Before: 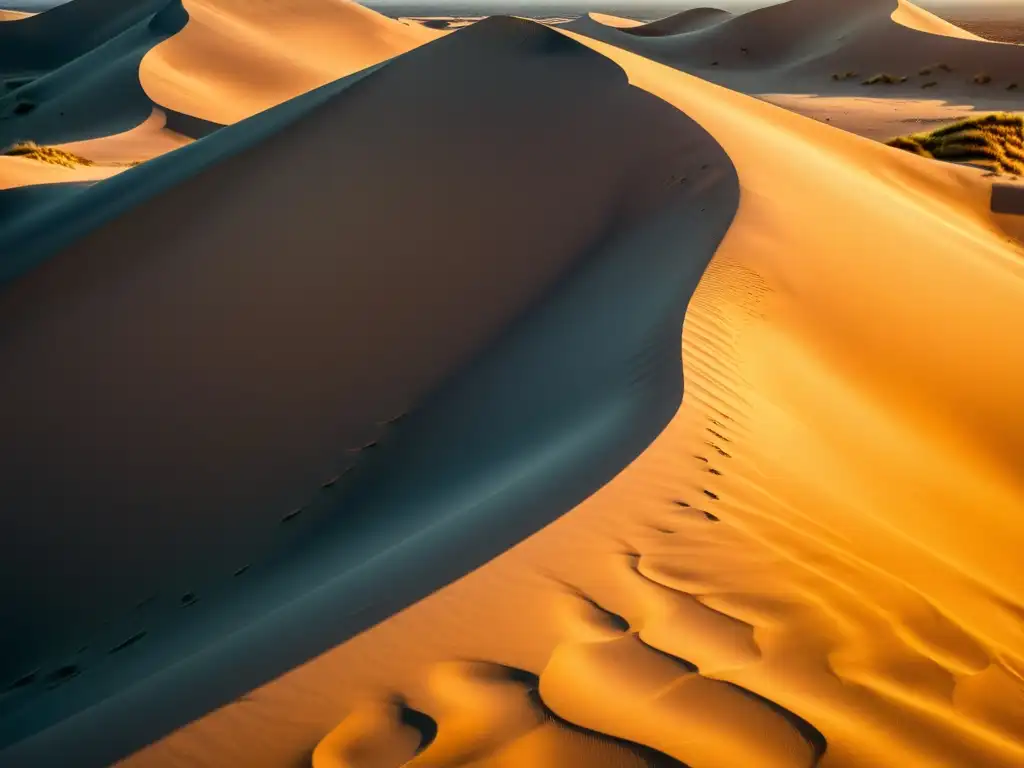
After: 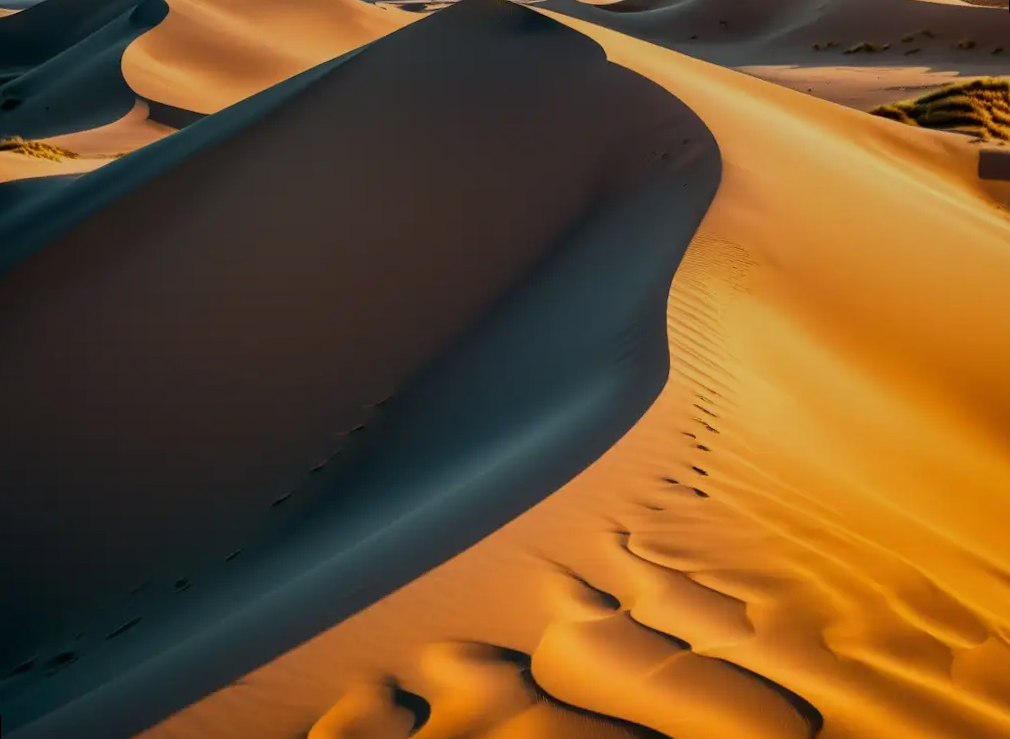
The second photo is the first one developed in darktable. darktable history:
rotate and perspective: rotation -1.32°, lens shift (horizontal) -0.031, crop left 0.015, crop right 0.985, crop top 0.047, crop bottom 0.982
white balance: red 1.004, blue 1.024
graduated density: rotation 5.63°, offset 76.9
